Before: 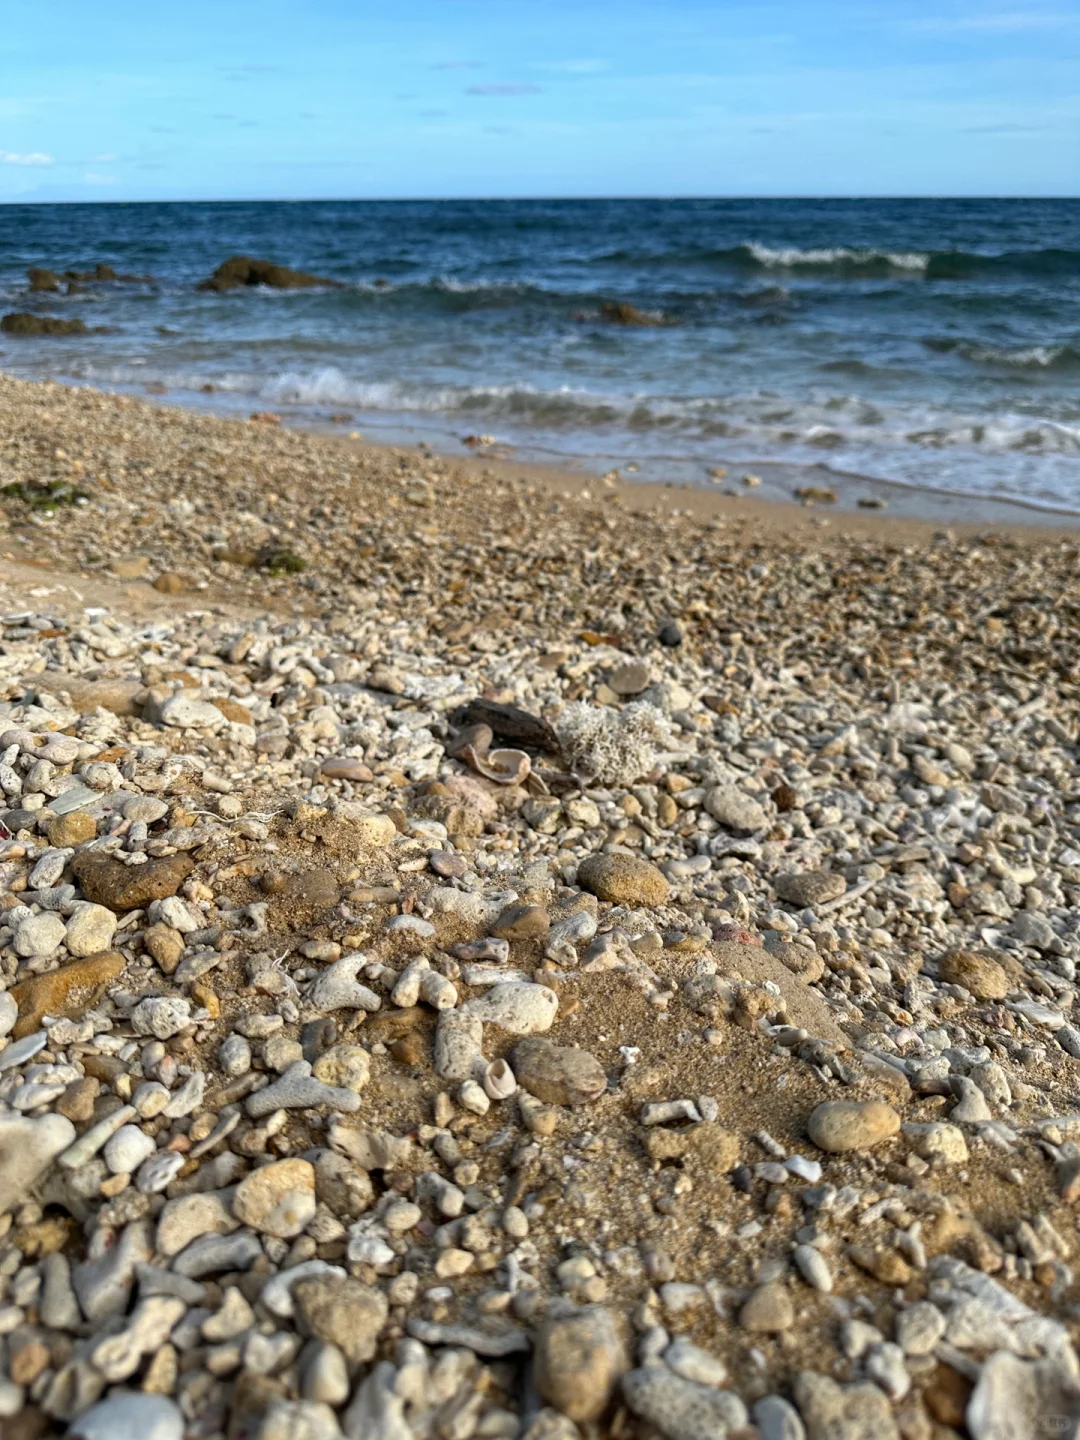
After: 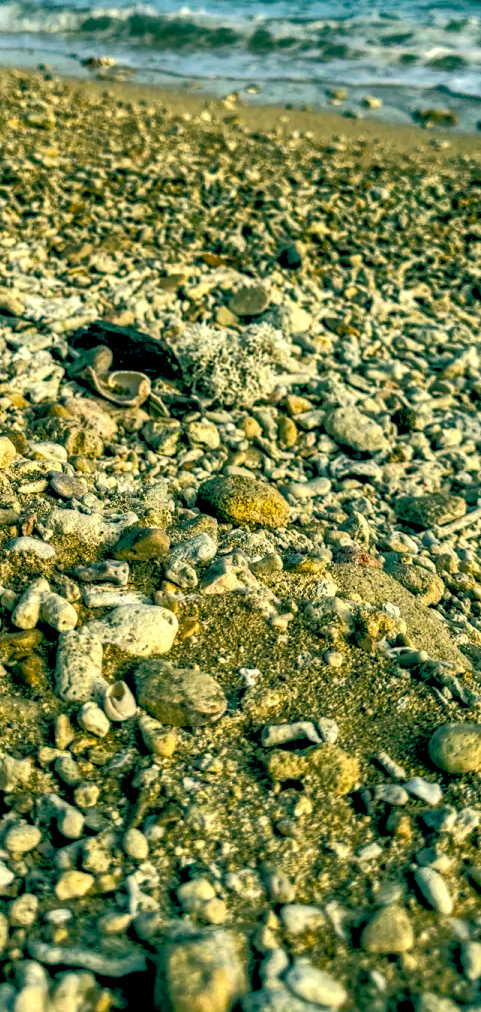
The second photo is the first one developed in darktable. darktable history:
color correction: highlights a* 2.41, highlights b* 23.07
local contrast: highlights 1%, shadows 7%, detail 182%
tone equalizer: -8 EV -1.83 EV, -7 EV -1.16 EV, -6 EV -1.59 EV, edges refinement/feathering 500, mask exposure compensation -1.25 EV, preserve details no
crop: left 35.277%, top 26.309%, right 20.12%, bottom 3.368%
color balance rgb: shadows lift › chroma 0.658%, shadows lift › hue 110.08°, global offset › luminance -0.547%, global offset › chroma 0.909%, global offset › hue 172.7°, shadows fall-off 100.608%, linear chroma grading › shadows 10.376%, linear chroma grading › highlights 10.189%, linear chroma grading › global chroma 14.517%, linear chroma grading › mid-tones 14.782%, perceptual saturation grading › global saturation 15.119%, mask middle-gray fulcrum 22.456%
